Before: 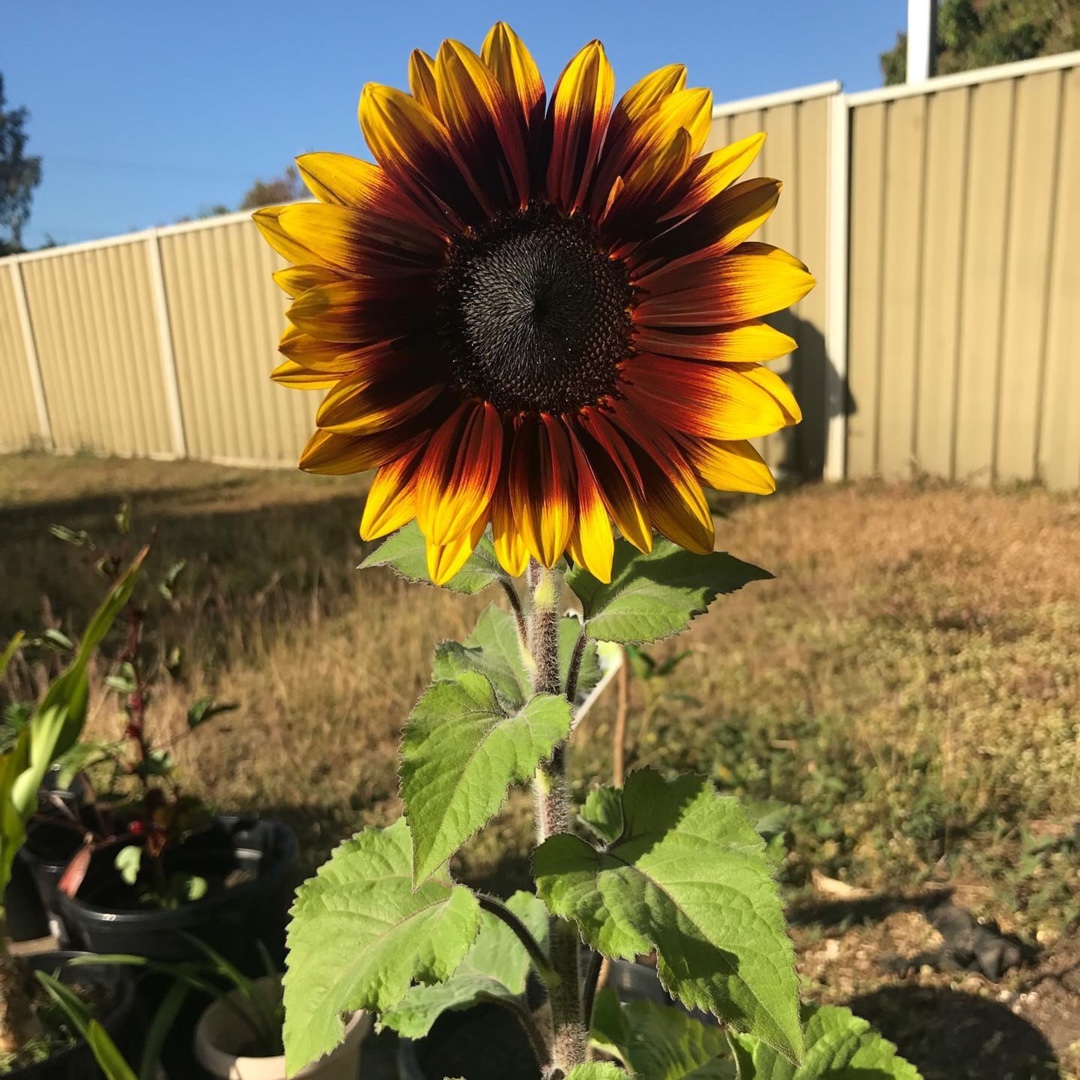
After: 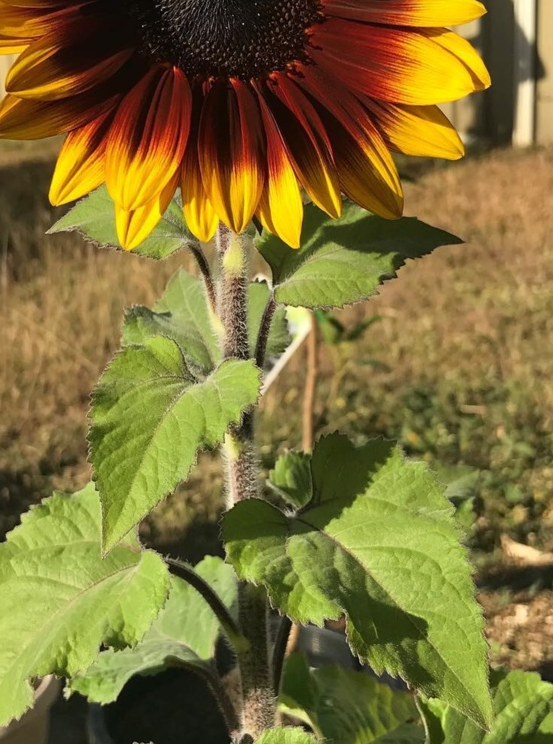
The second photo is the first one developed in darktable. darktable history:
crop and rotate: left 28.967%, top 31.045%, right 19.807%
